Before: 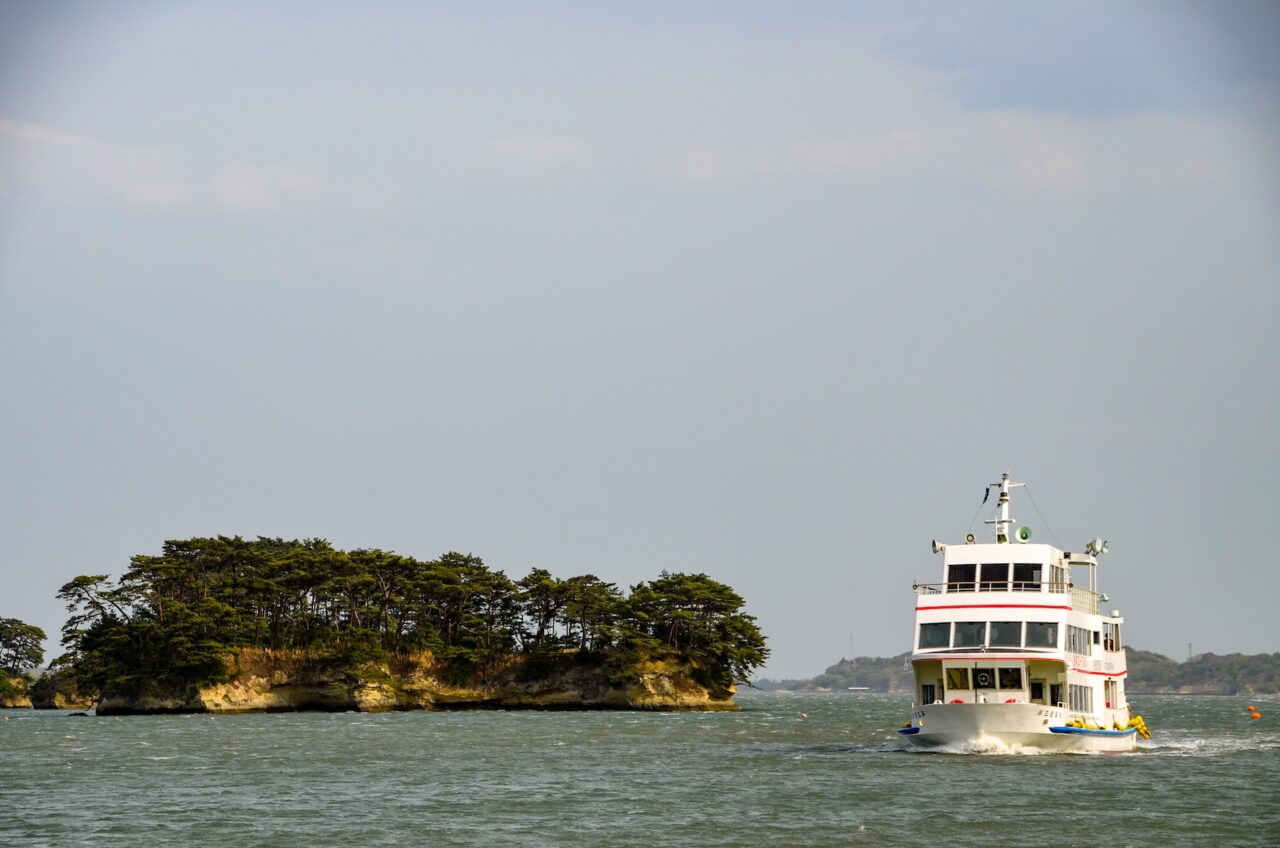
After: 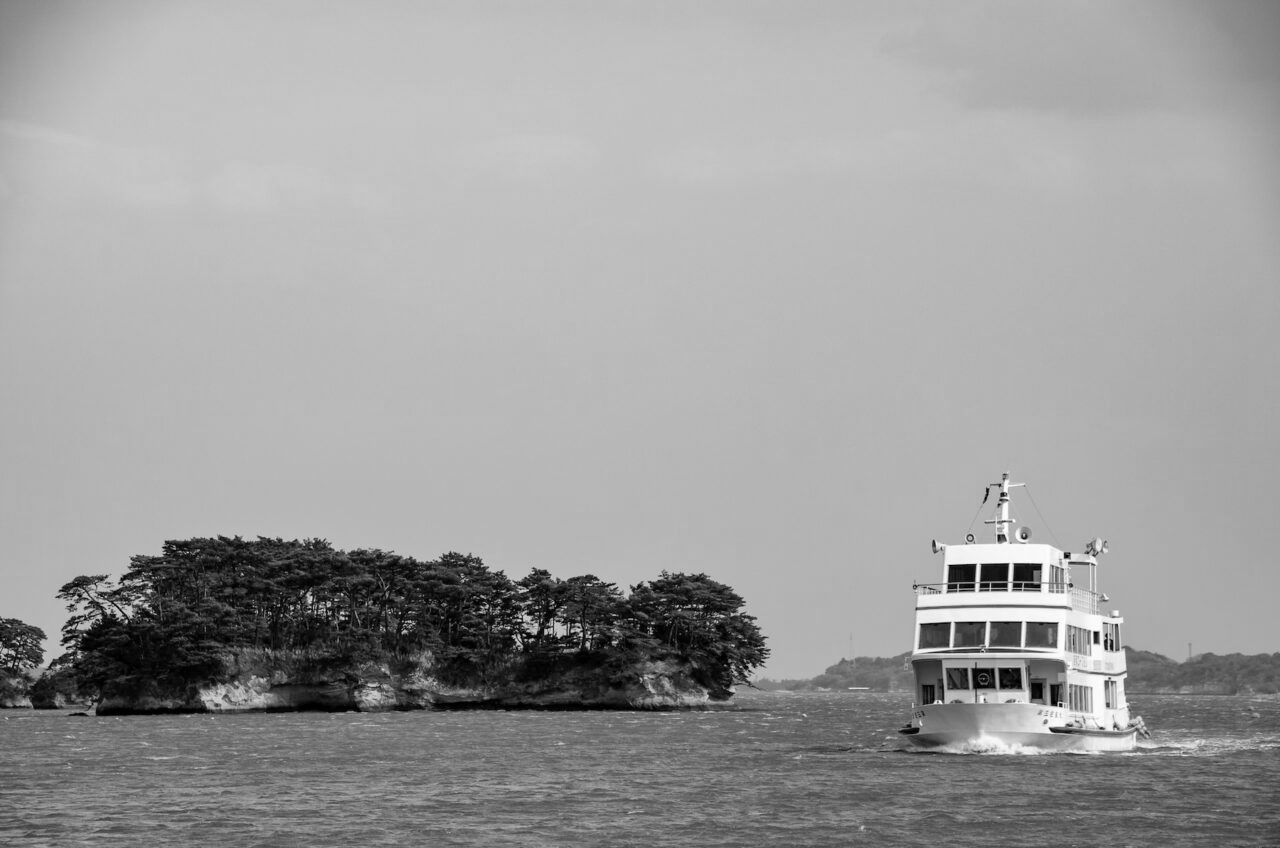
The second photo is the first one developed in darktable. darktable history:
white balance: red 0.926, green 1.003, blue 1.133
monochrome: on, module defaults
color balance rgb: perceptual saturation grading › global saturation 25%, global vibrance 20%
